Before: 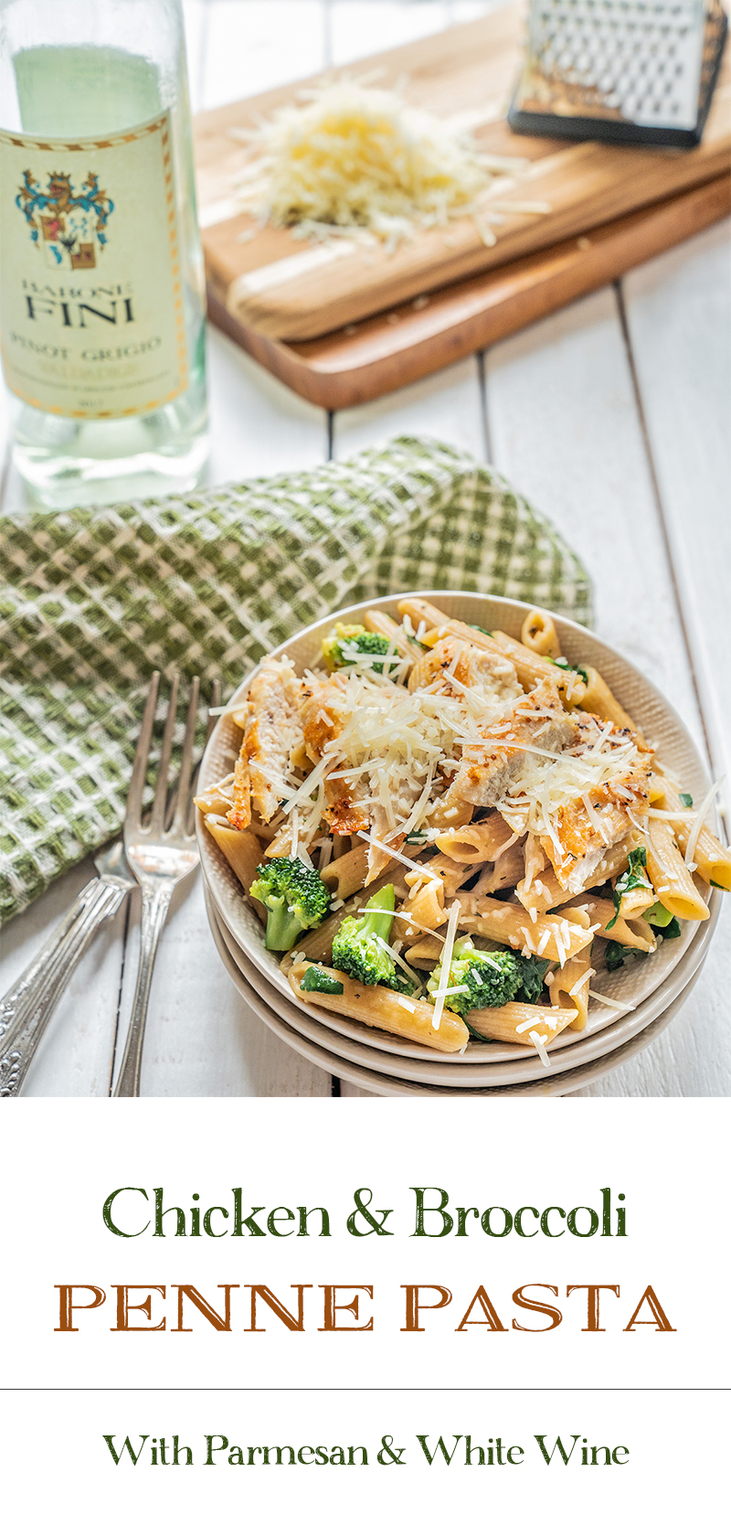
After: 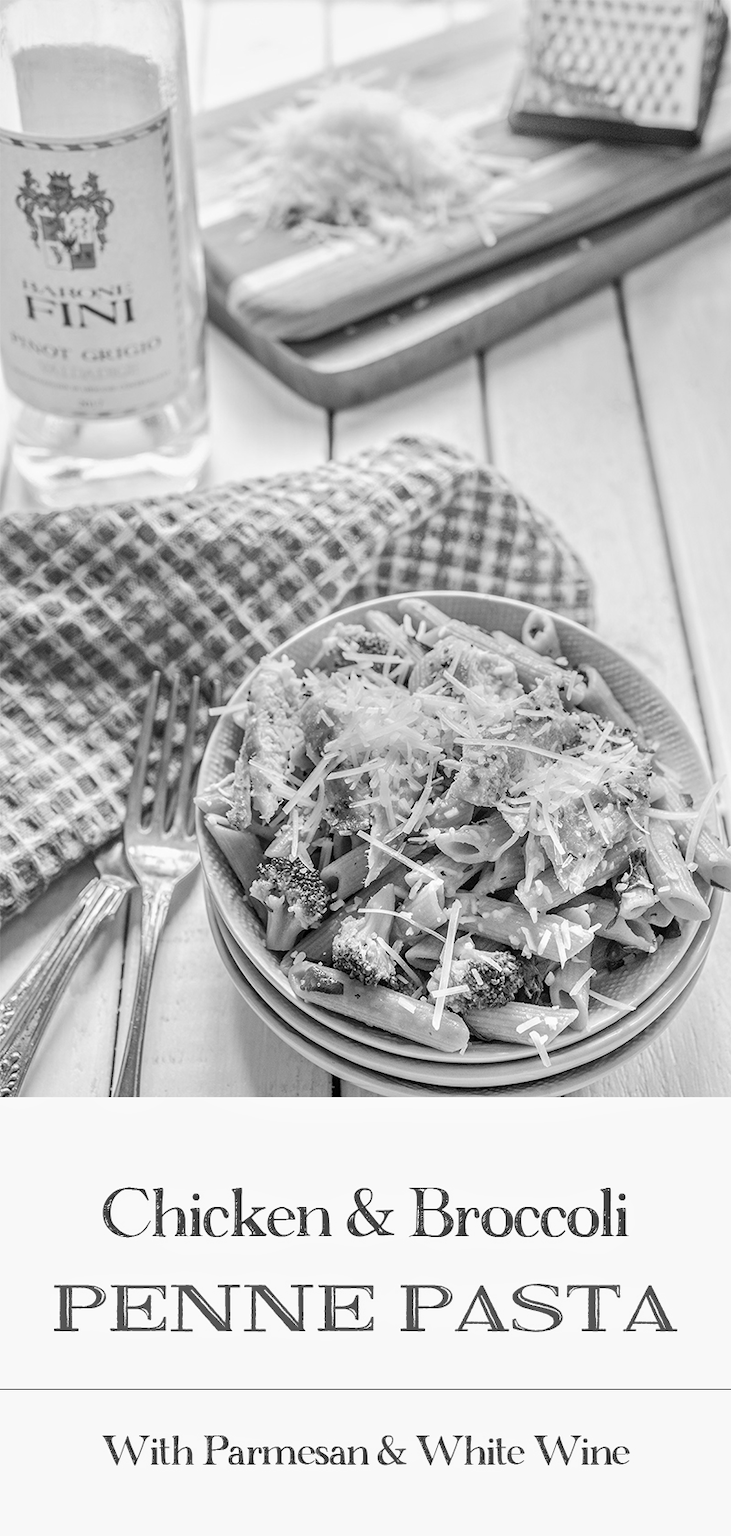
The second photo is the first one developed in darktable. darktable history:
monochrome: on, module defaults
white balance: red 0.766, blue 1.537
